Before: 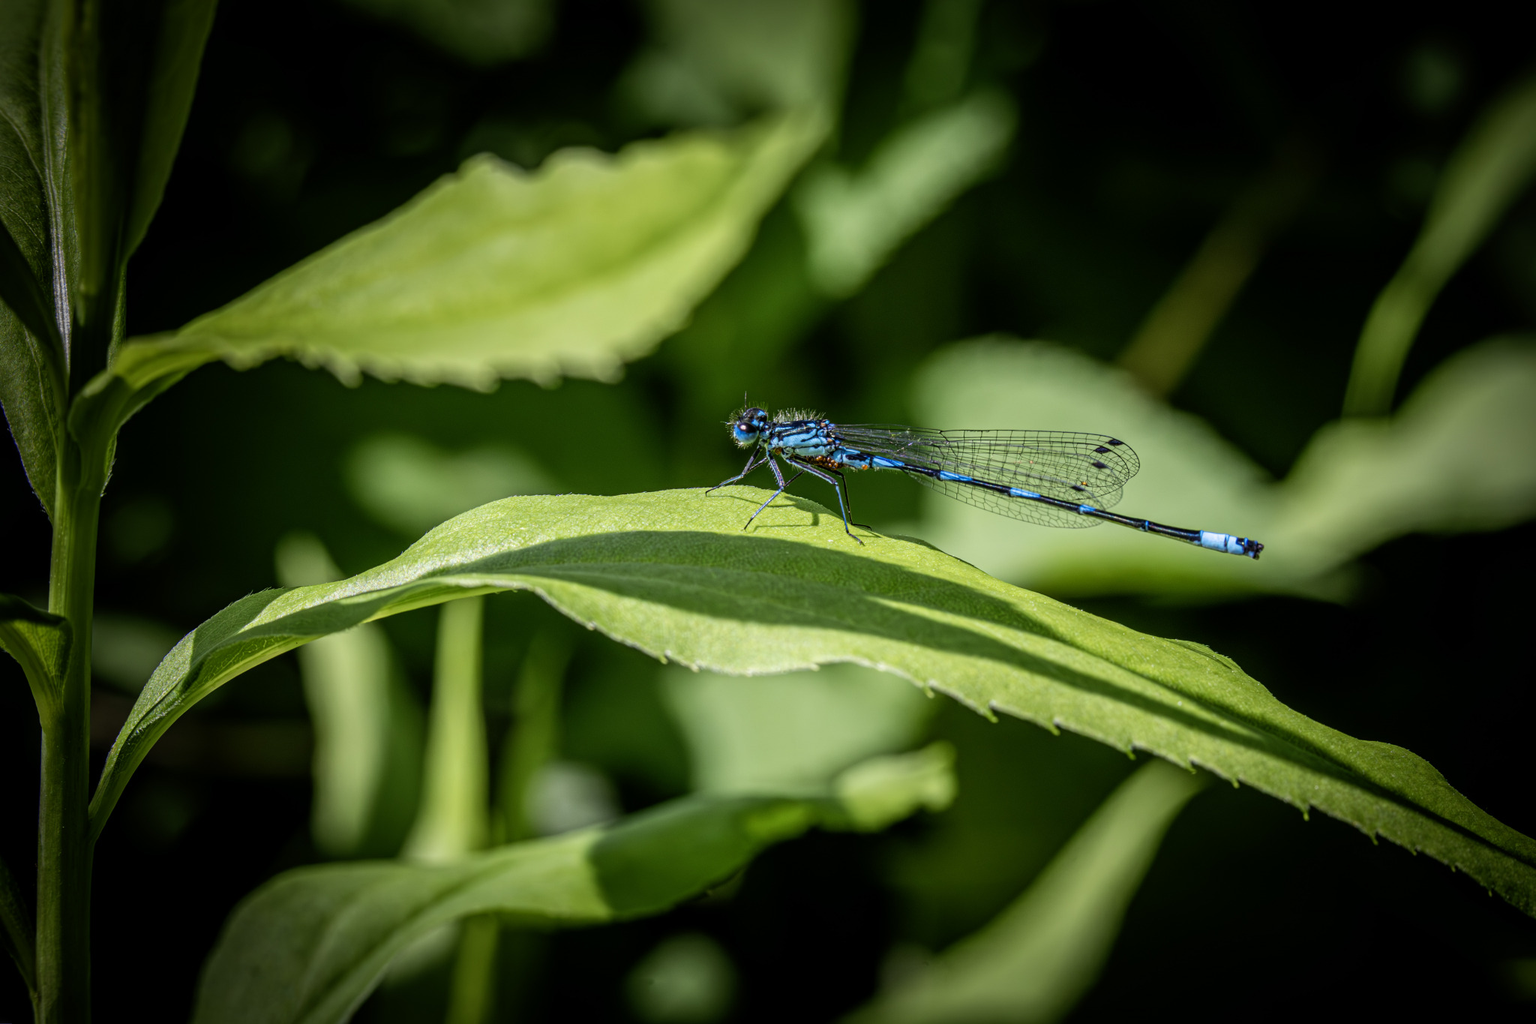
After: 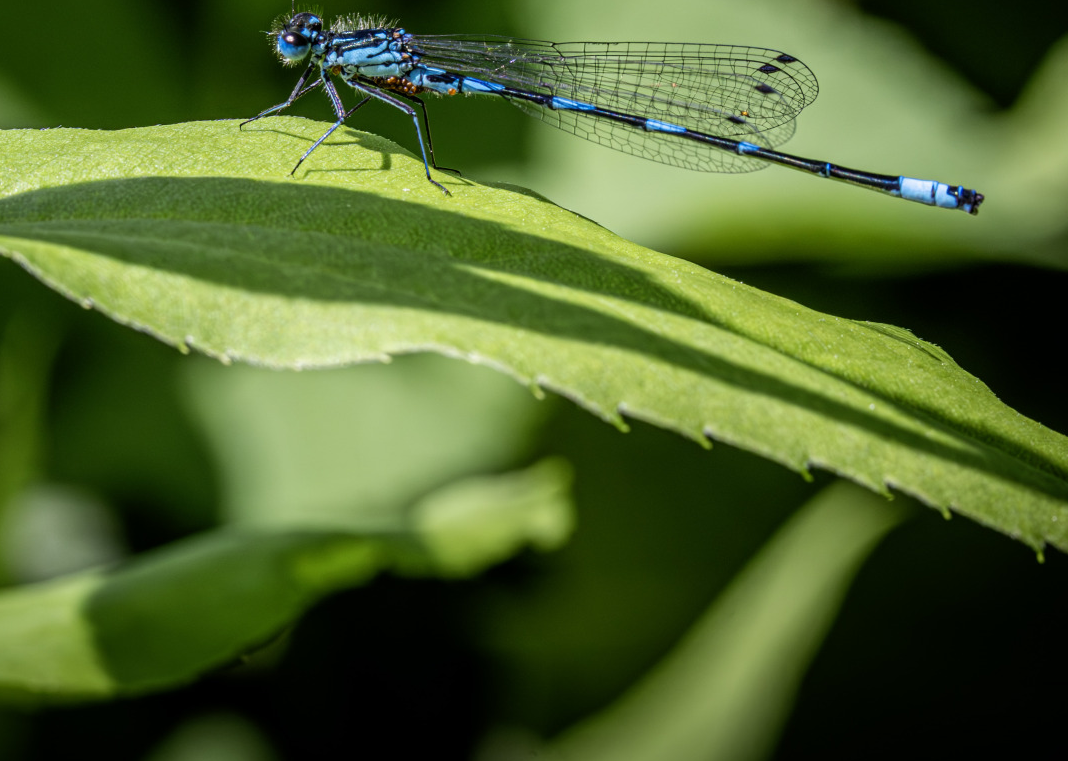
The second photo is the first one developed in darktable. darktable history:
crop: left 34.259%, top 38.937%, right 13.548%, bottom 5.277%
